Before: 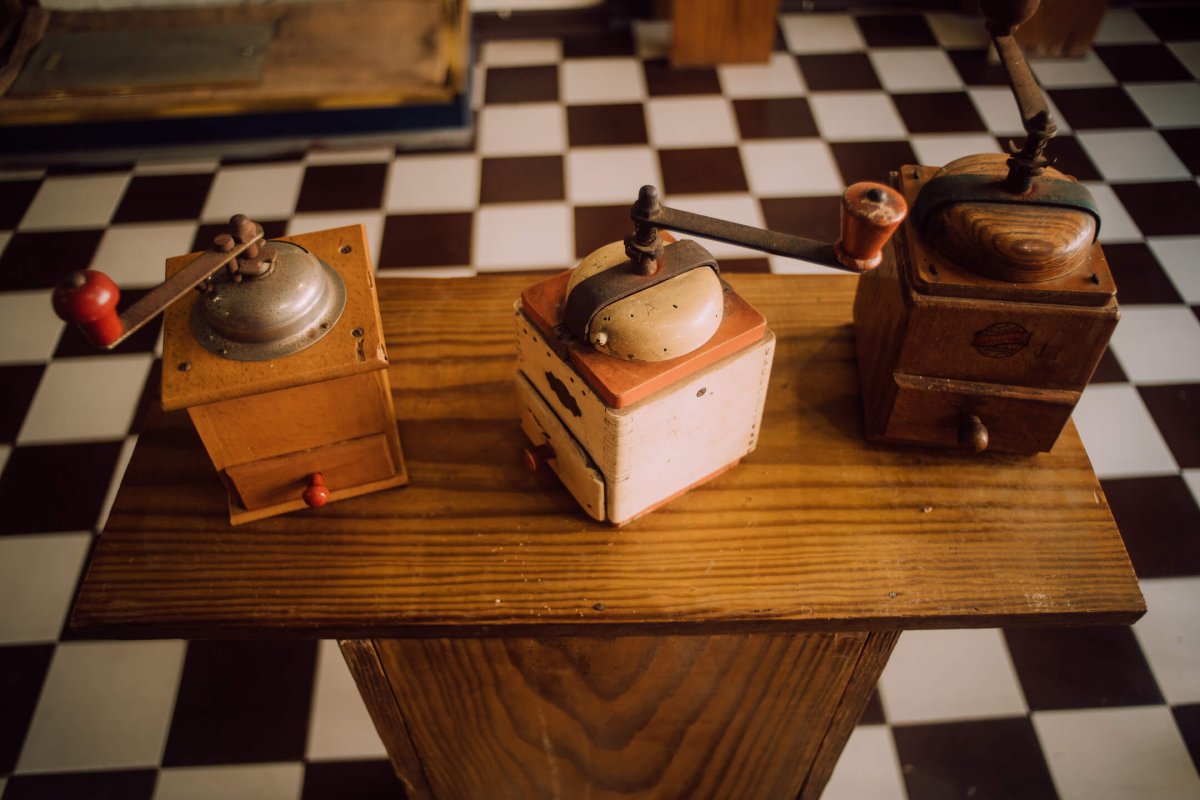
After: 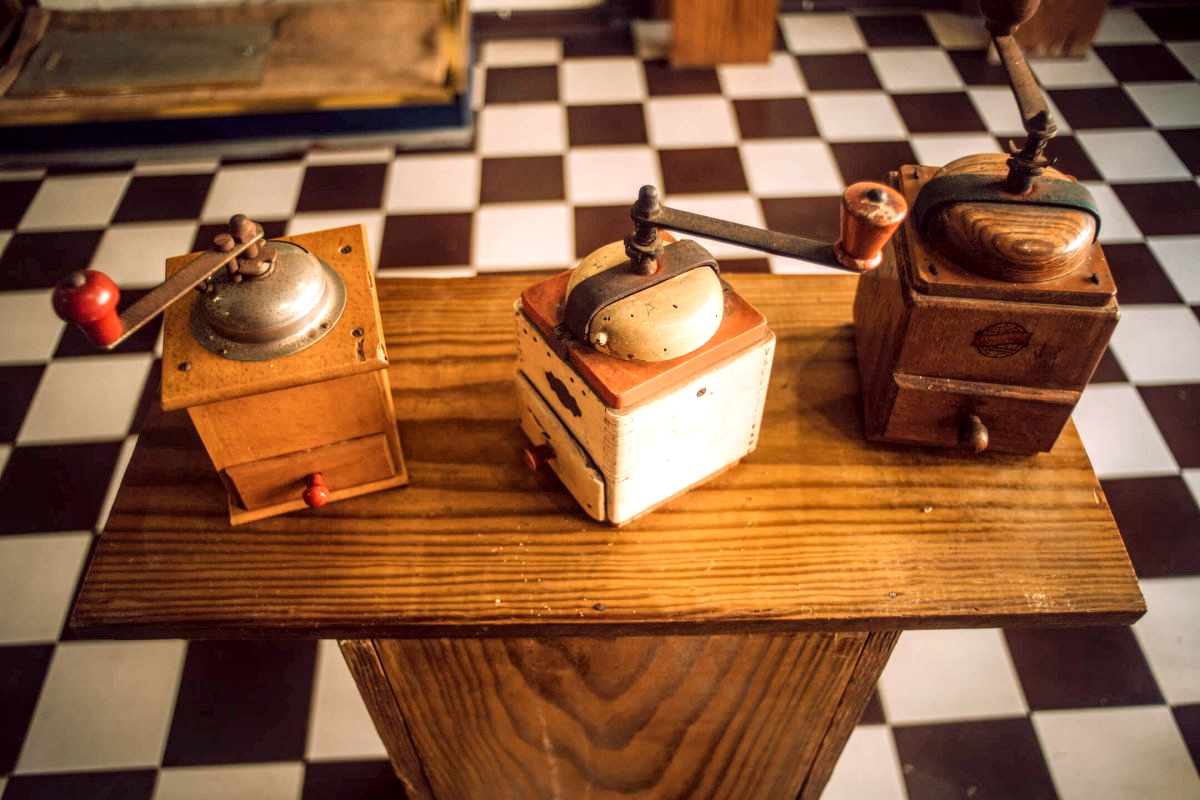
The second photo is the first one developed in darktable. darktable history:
exposure: exposure 0.669 EV, compensate highlight preservation false
levels: levels [0, 0.478, 1]
local contrast: highlights 61%, detail 143%, midtone range 0.428
